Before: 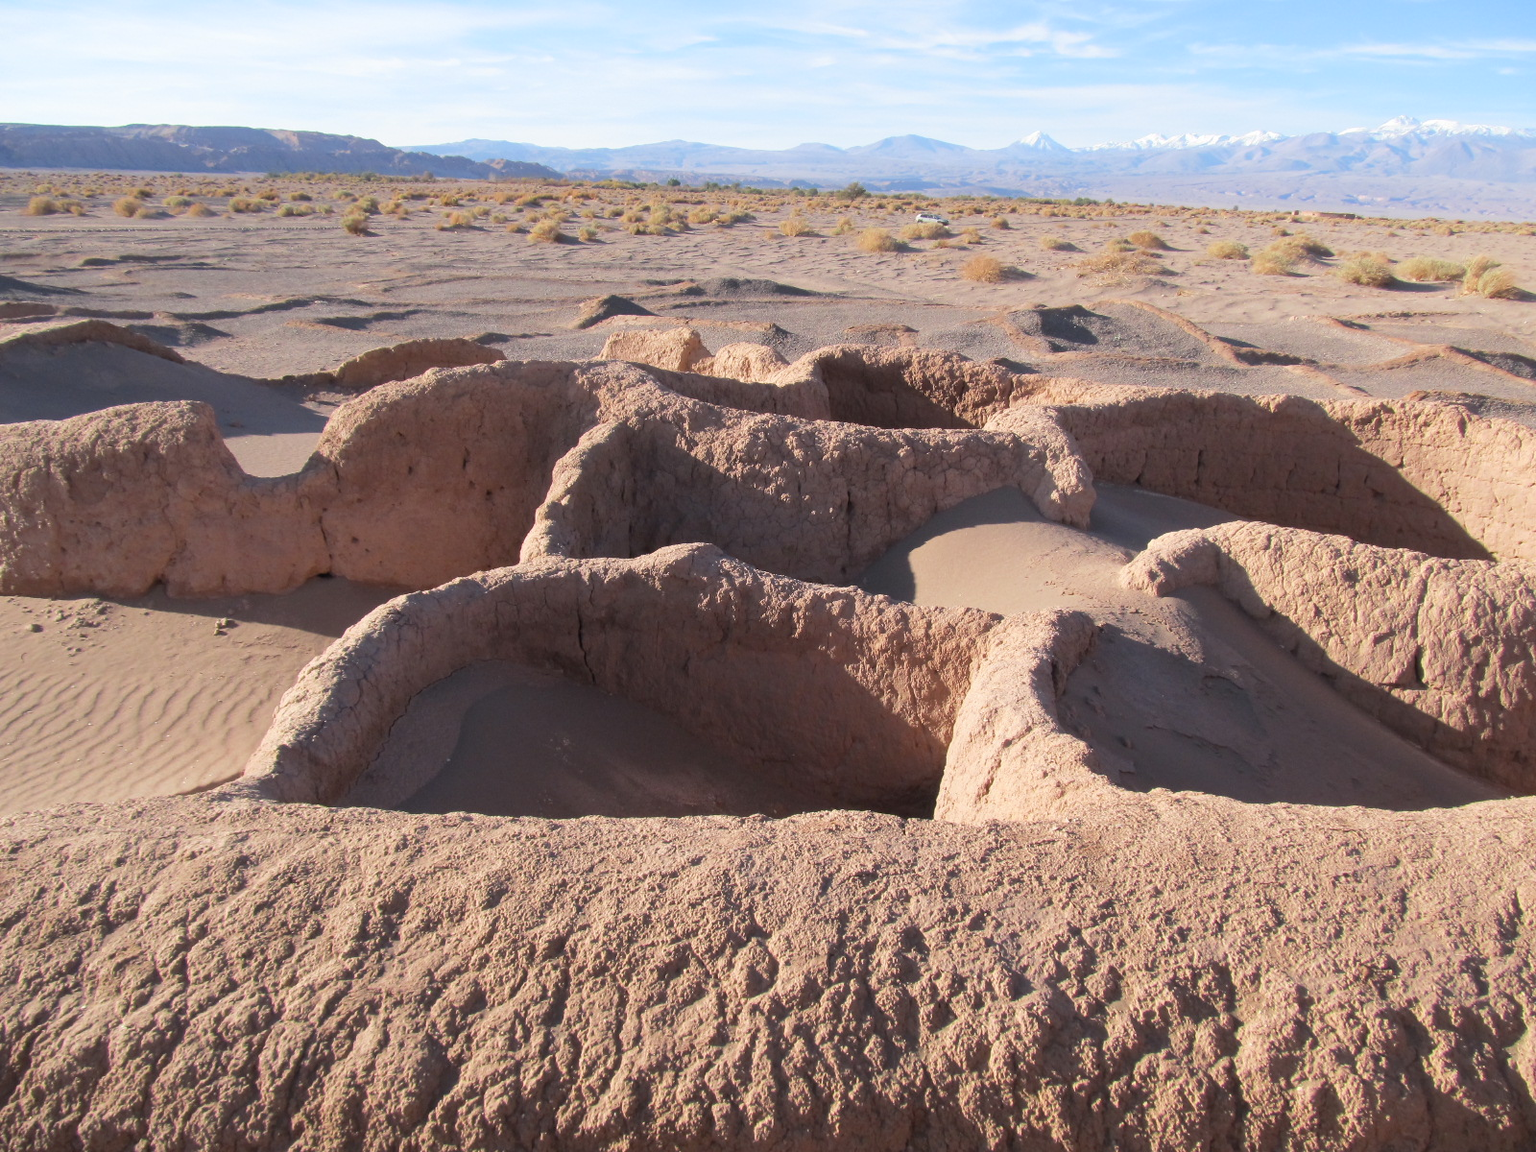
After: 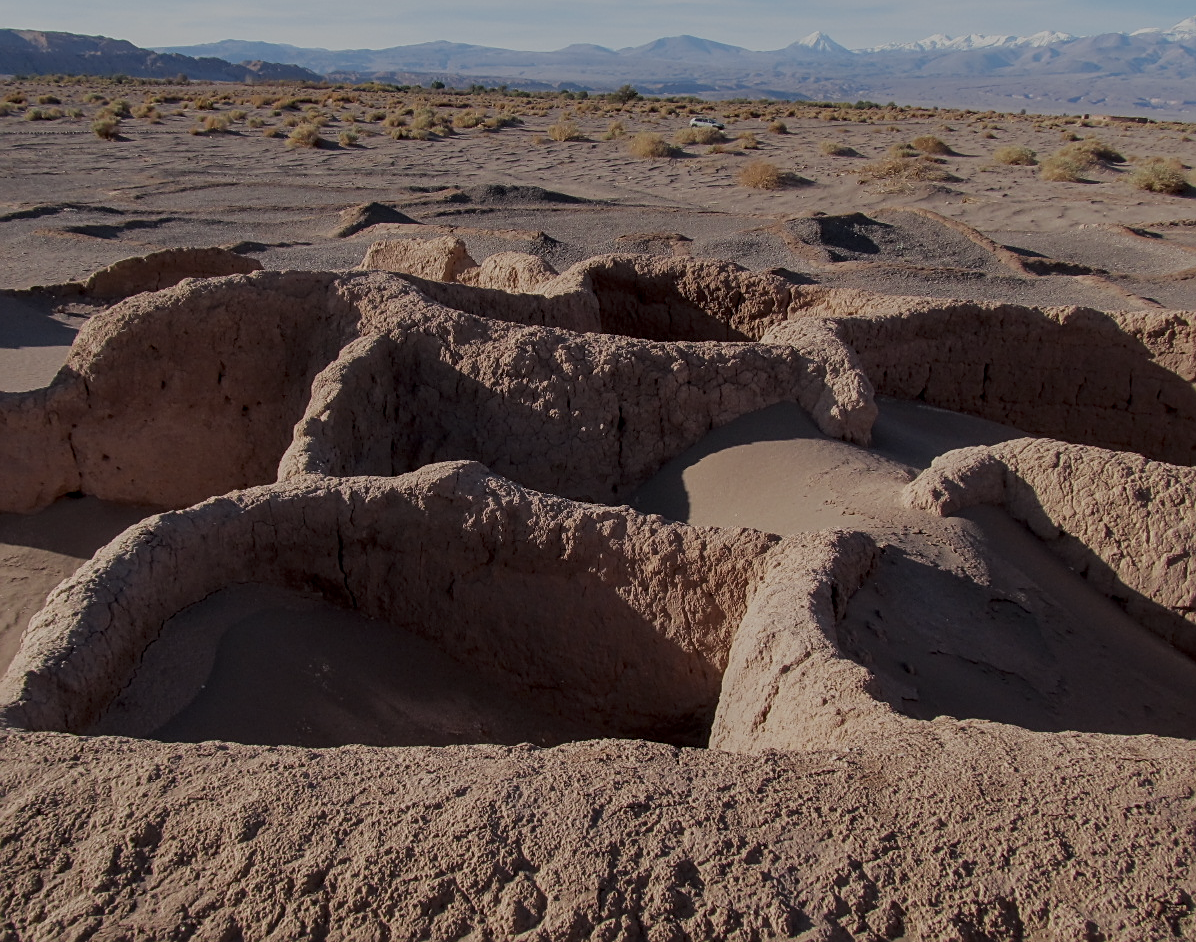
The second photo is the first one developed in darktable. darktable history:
crop: left 16.542%, top 8.79%, right 8.665%, bottom 12.653%
sharpen: on, module defaults
exposure: exposure -1.42 EV, compensate exposure bias true, compensate highlight preservation false
local contrast: highlights 27%, detail 150%
